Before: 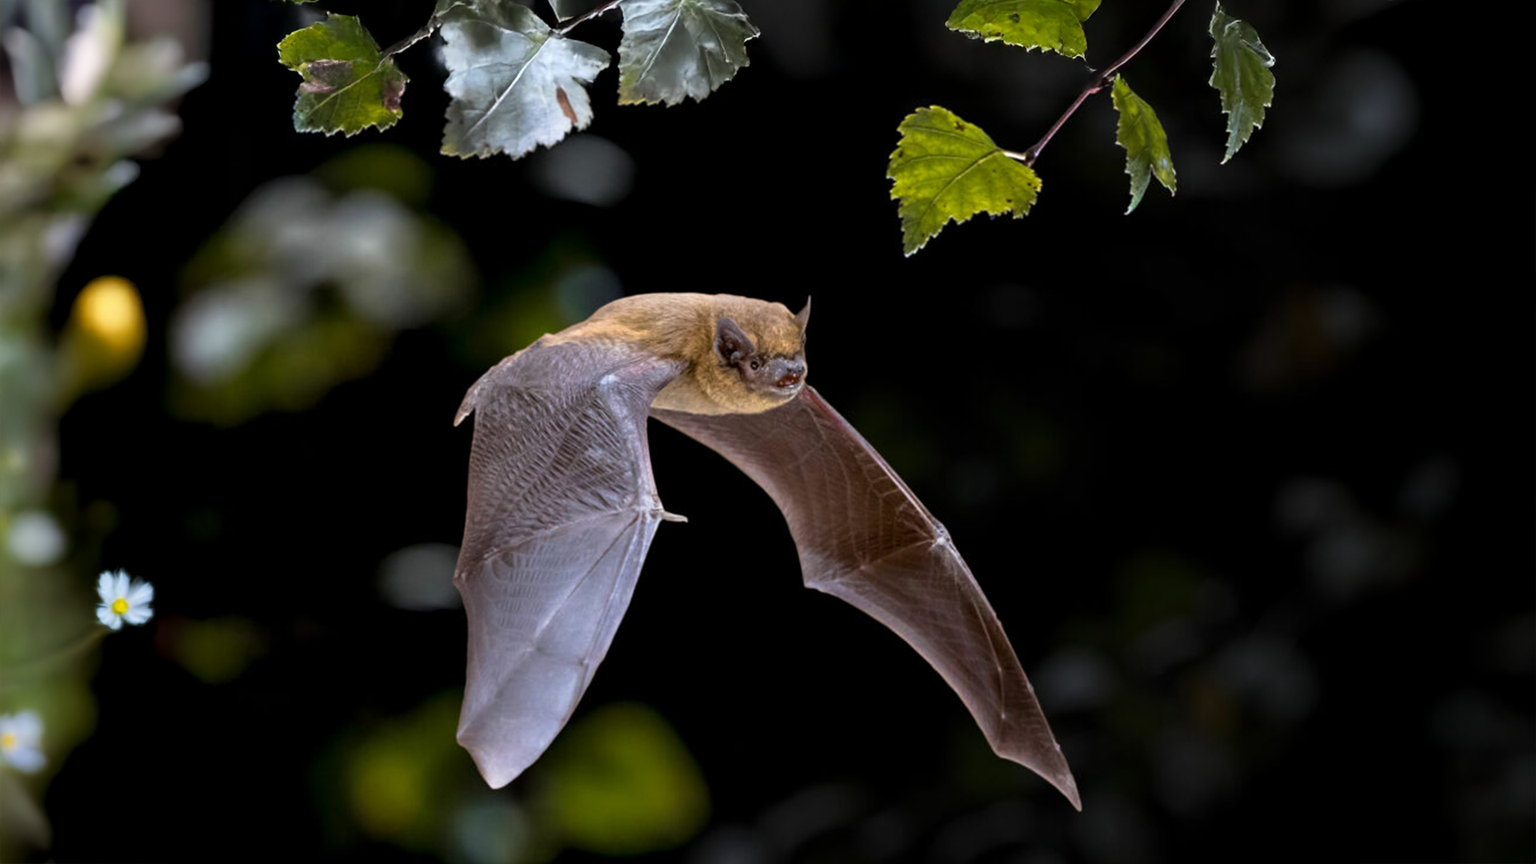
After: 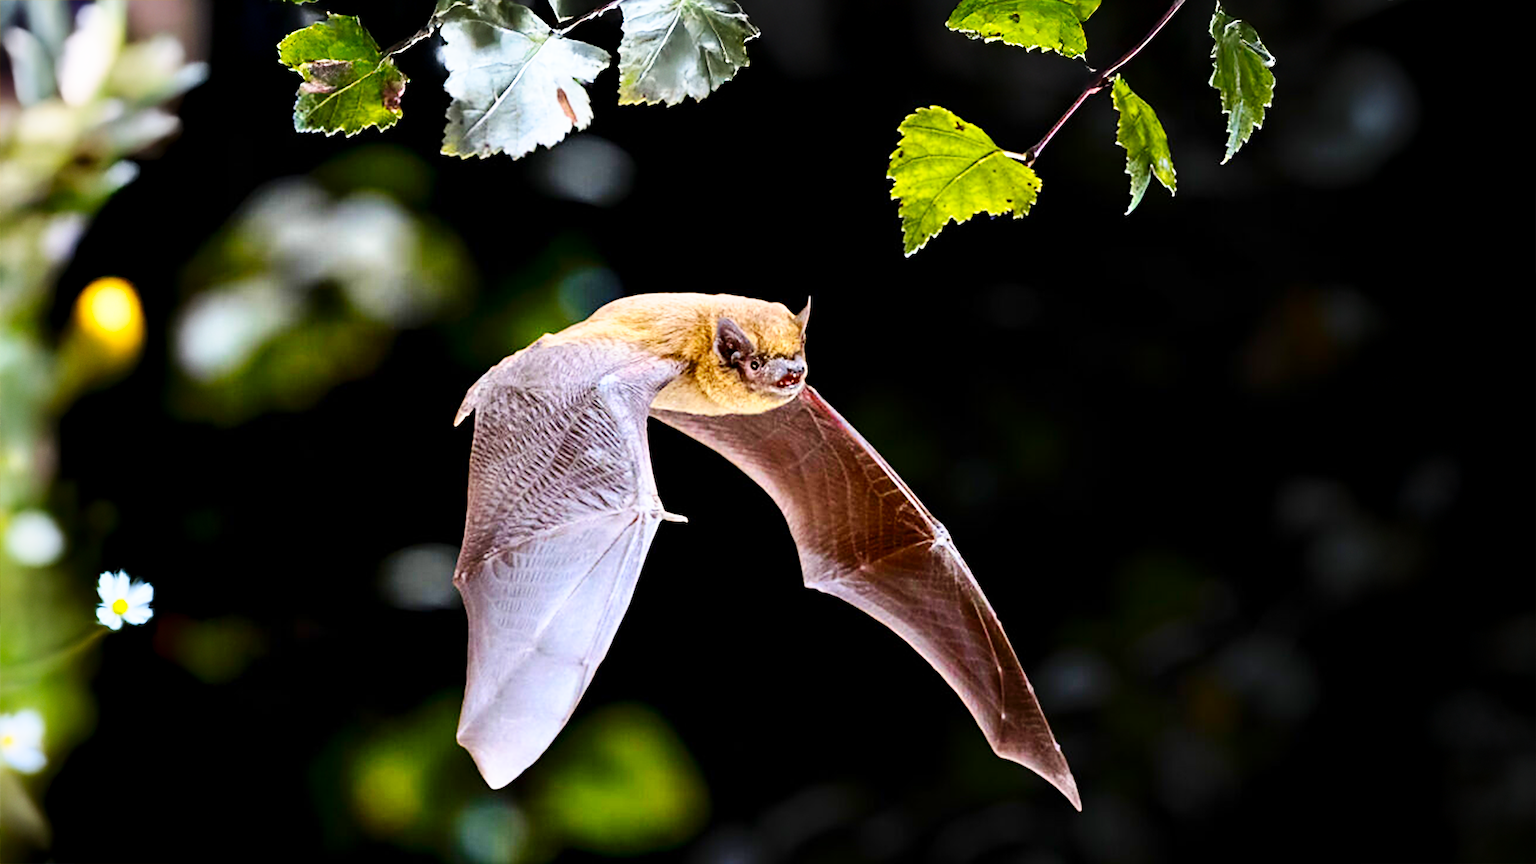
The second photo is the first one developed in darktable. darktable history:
sharpen: on, module defaults
contrast brightness saturation: contrast 0.163, saturation 0.319
base curve: curves: ch0 [(0, 0) (0.018, 0.026) (0.143, 0.37) (0.33, 0.731) (0.458, 0.853) (0.735, 0.965) (0.905, 0.986) (1, 1)], preserve colors none
